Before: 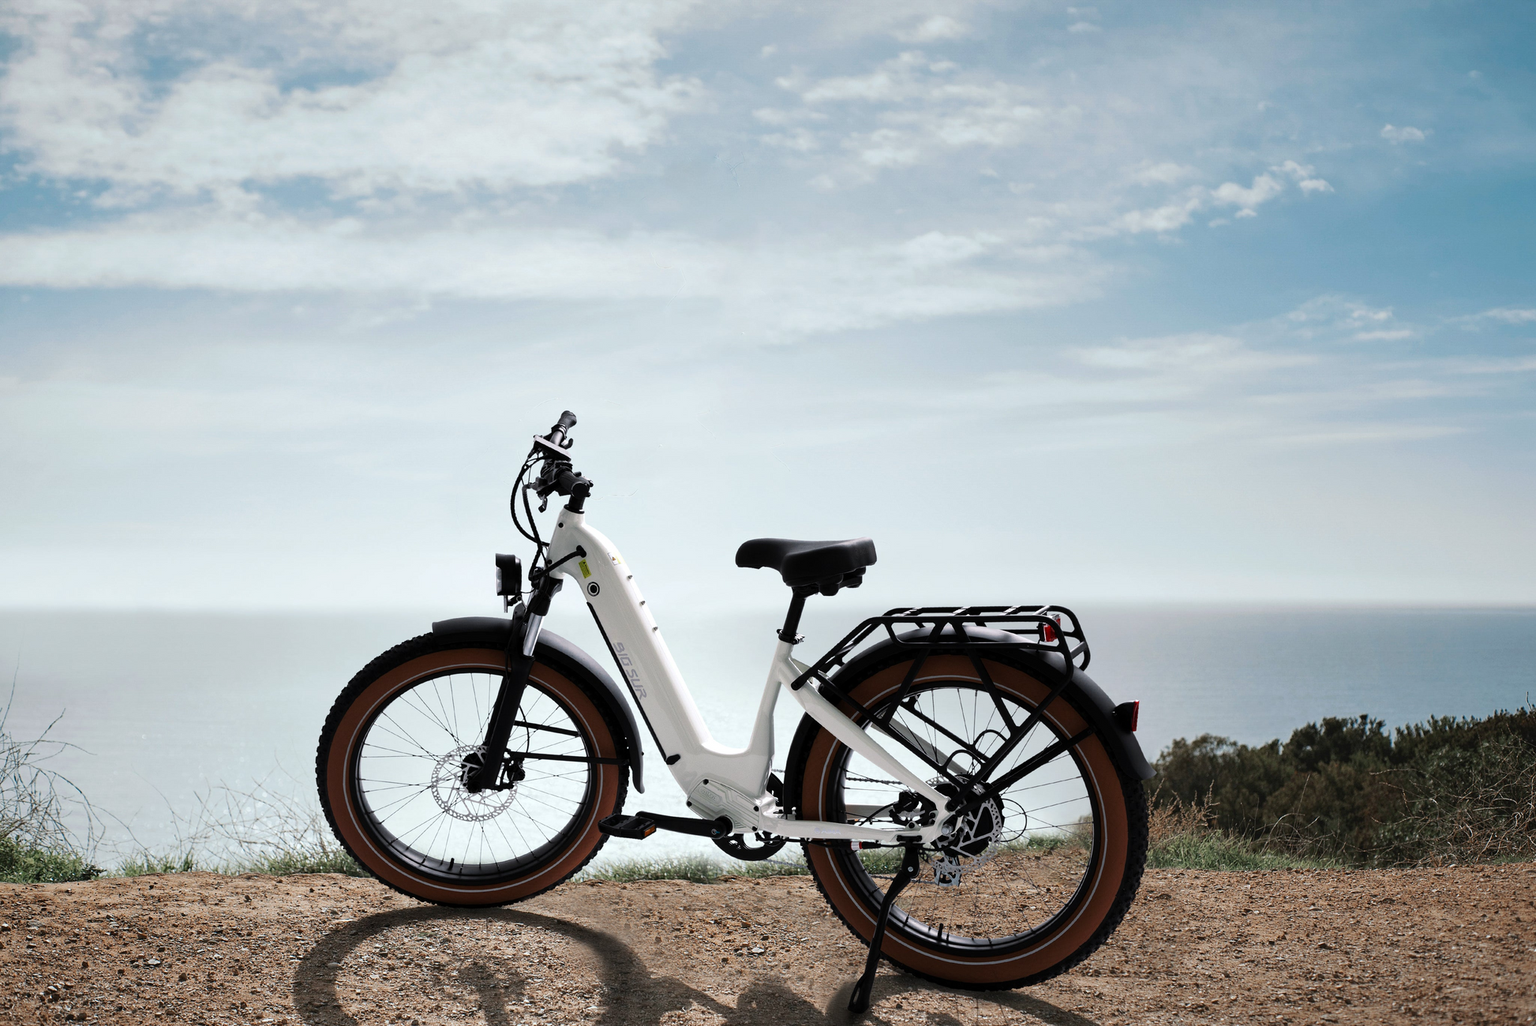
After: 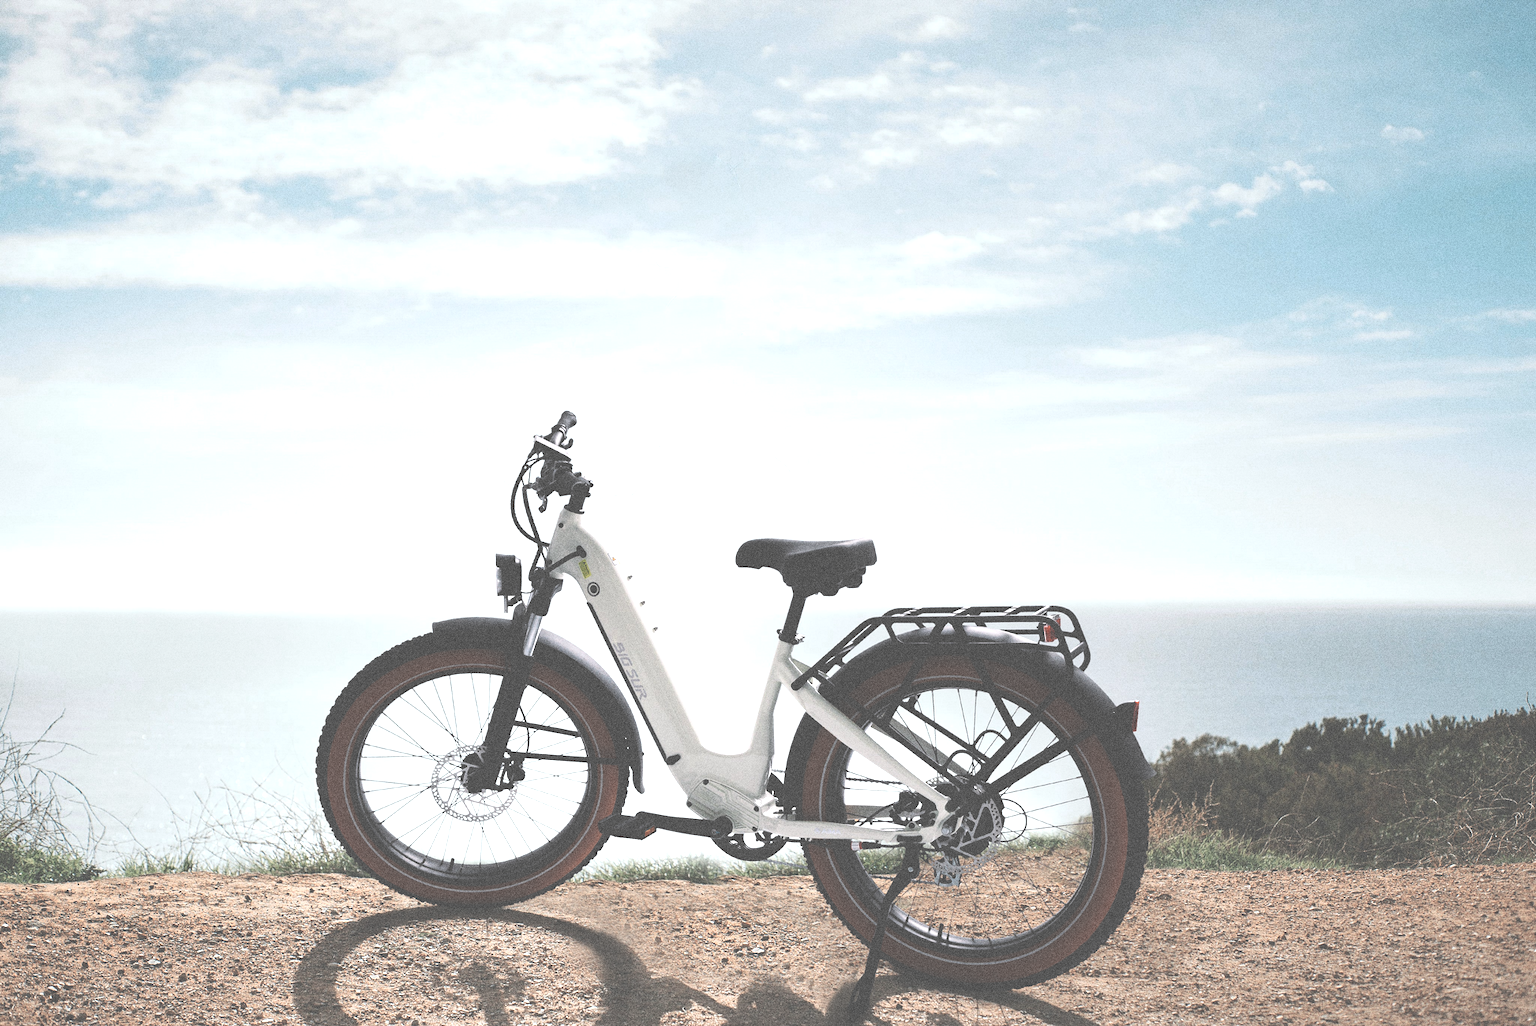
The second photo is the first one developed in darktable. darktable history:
color zones: curves: ch0 [(0.018, 0.548) (0.224, 0.64) (0.425, 0.447) (0.675, 0.575) (0.732, 0.579)]; ch1 [(0.066, 0.487) (0.25, 0.5) (0.404, 0.43) (0.75, 0.421) (0.956, 0.421)]; ch2 [(0.044, 0.561) (0.215, 0.465) (0.399, 0.544) (0.465, 0.548) (0.614, 0.447) (0.724, 0.43) (0.882, 0.623) (0.956, 0.632)]
exposure: black level correction -0.071, exposure 0.5 EV, compensate highlight preservation false
grain: coarseness 0.09 ISO, strength 40%
